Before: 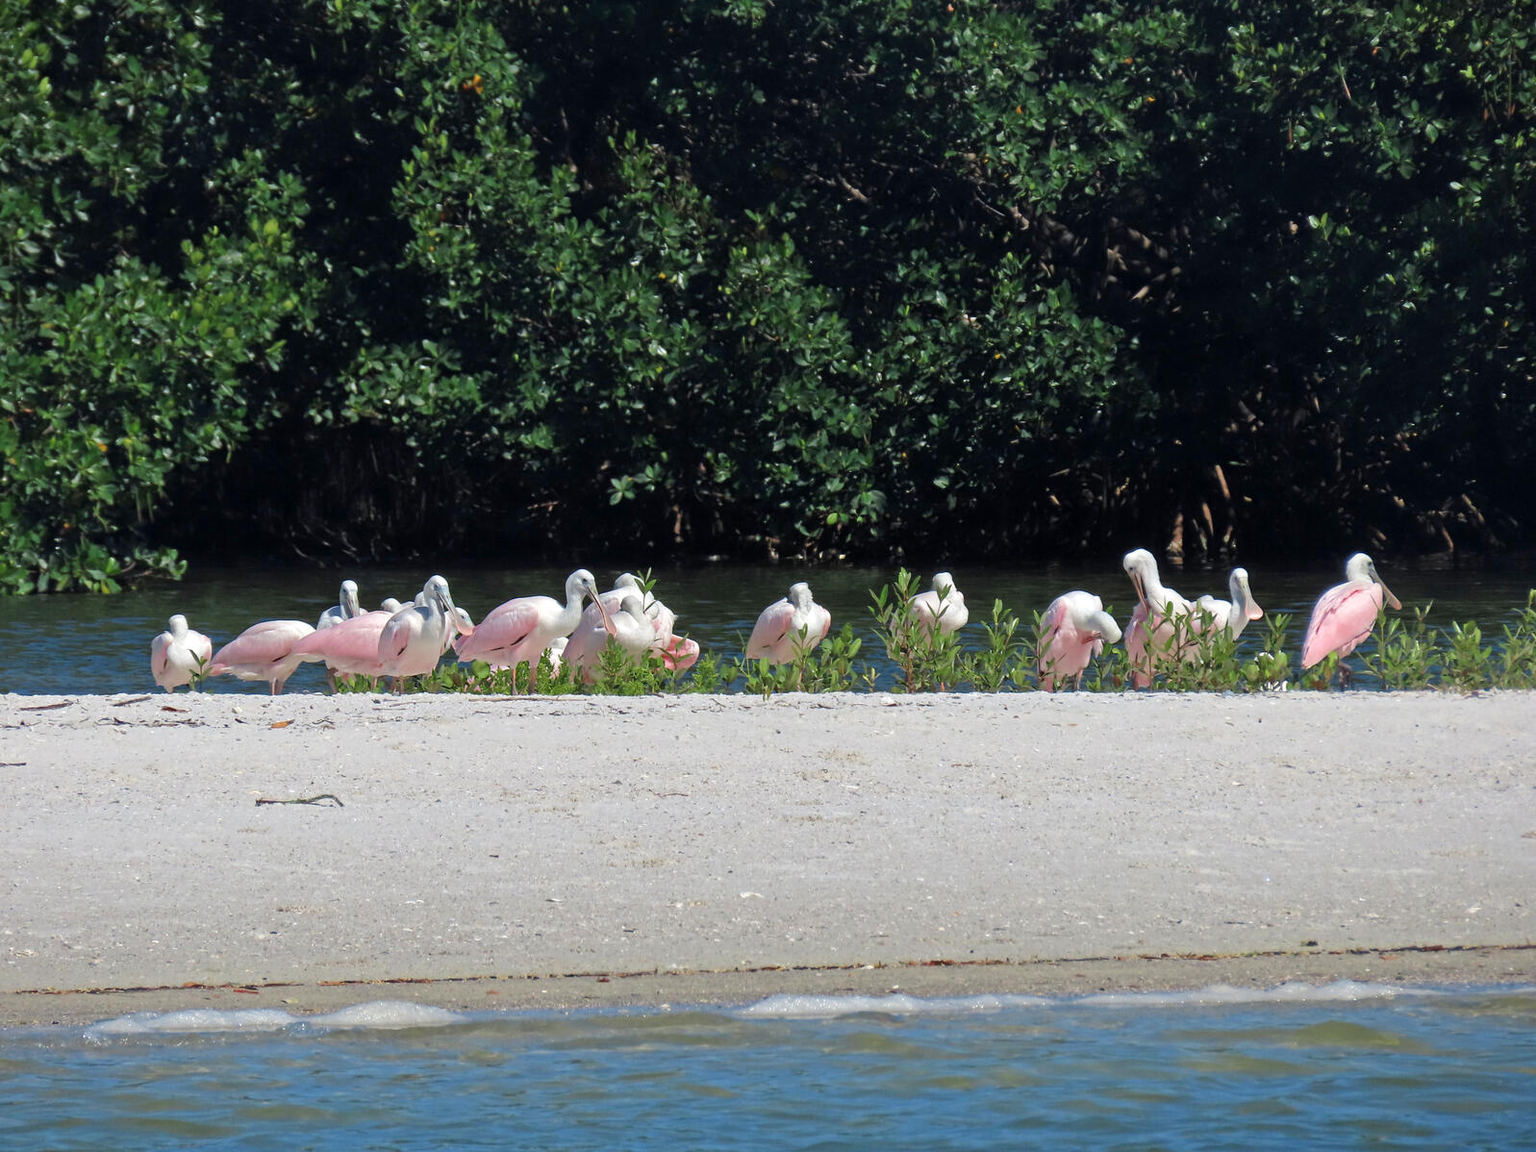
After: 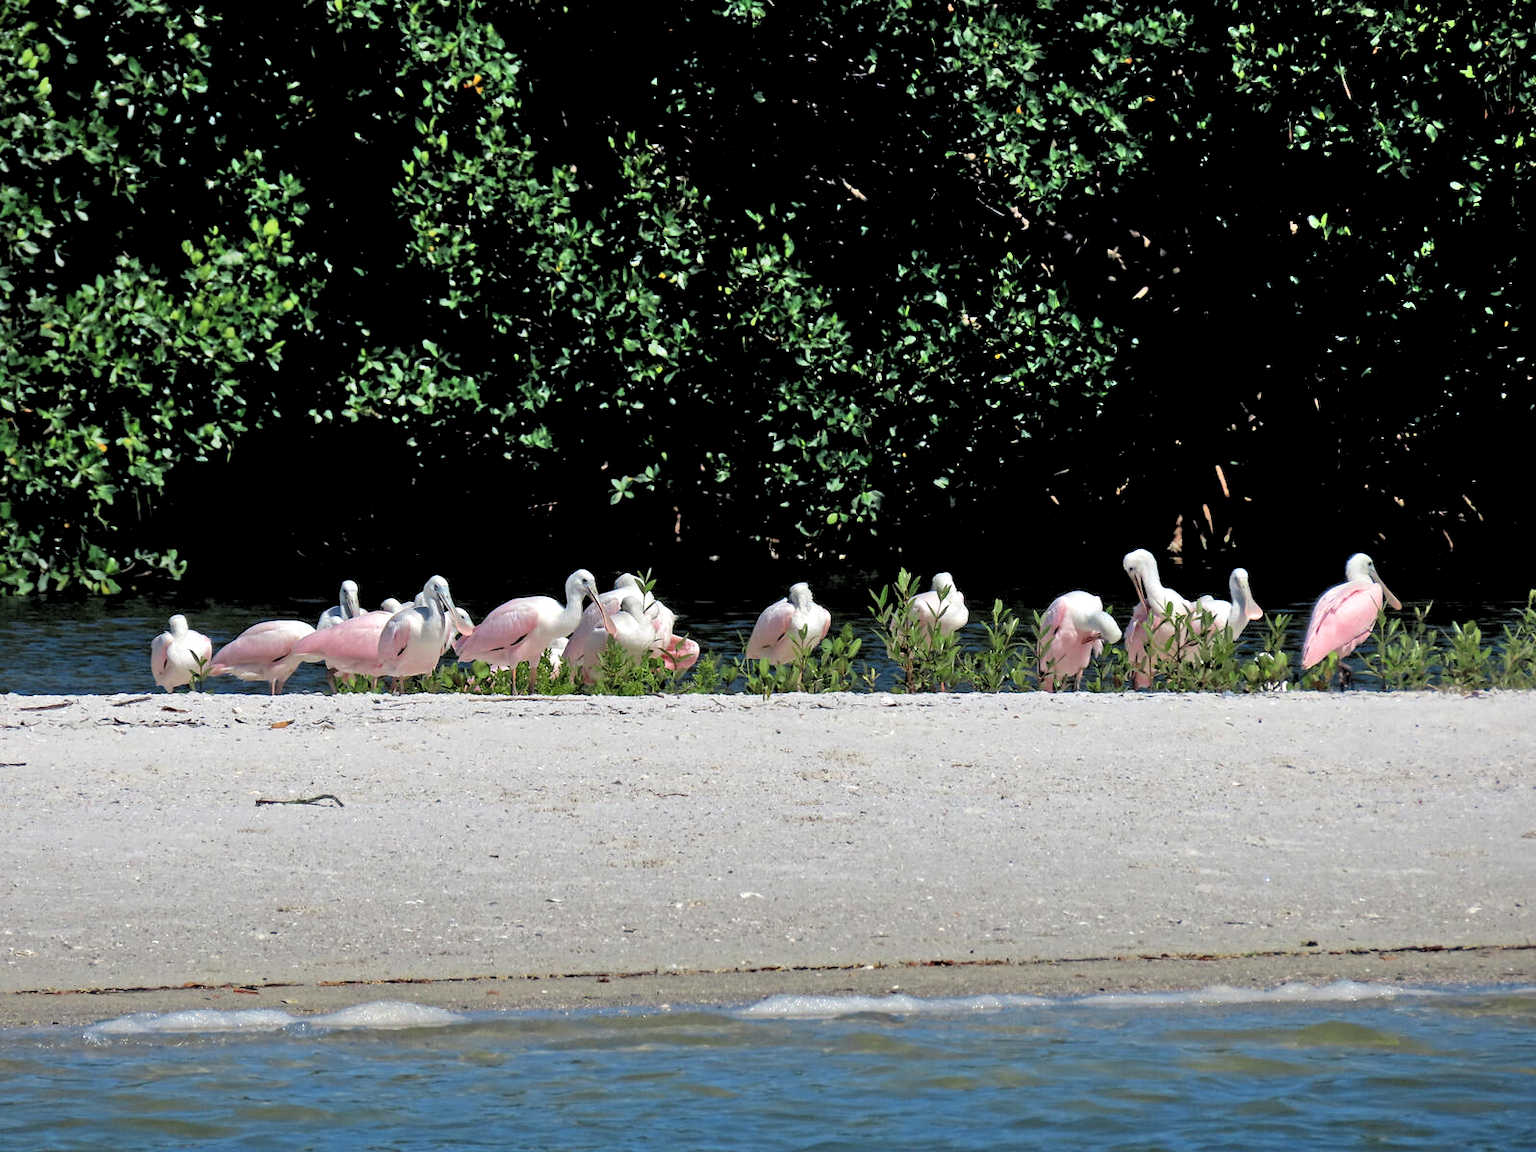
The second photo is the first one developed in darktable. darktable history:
shadows and highlights: shadows 49, highlights -41, soften with gaussian
rgb levels: levels [[0.034, 0.472, 0.904], [0, 0.5, 1], [0, 0.5, 1]]
